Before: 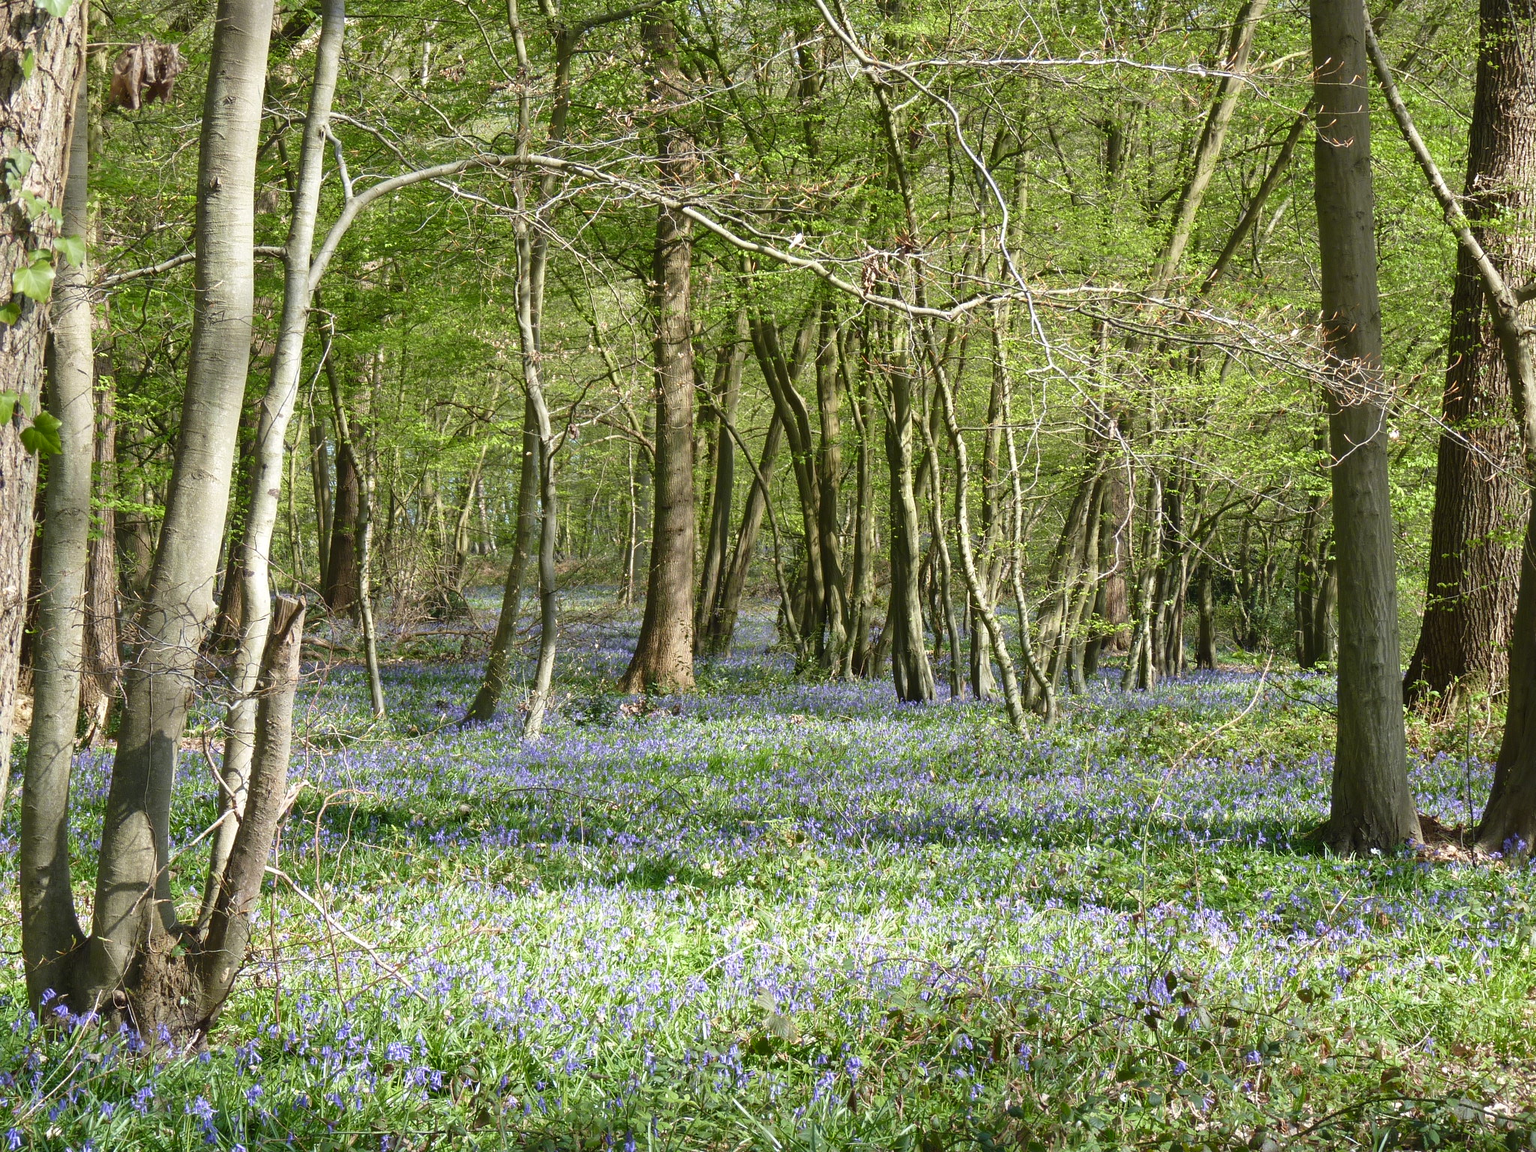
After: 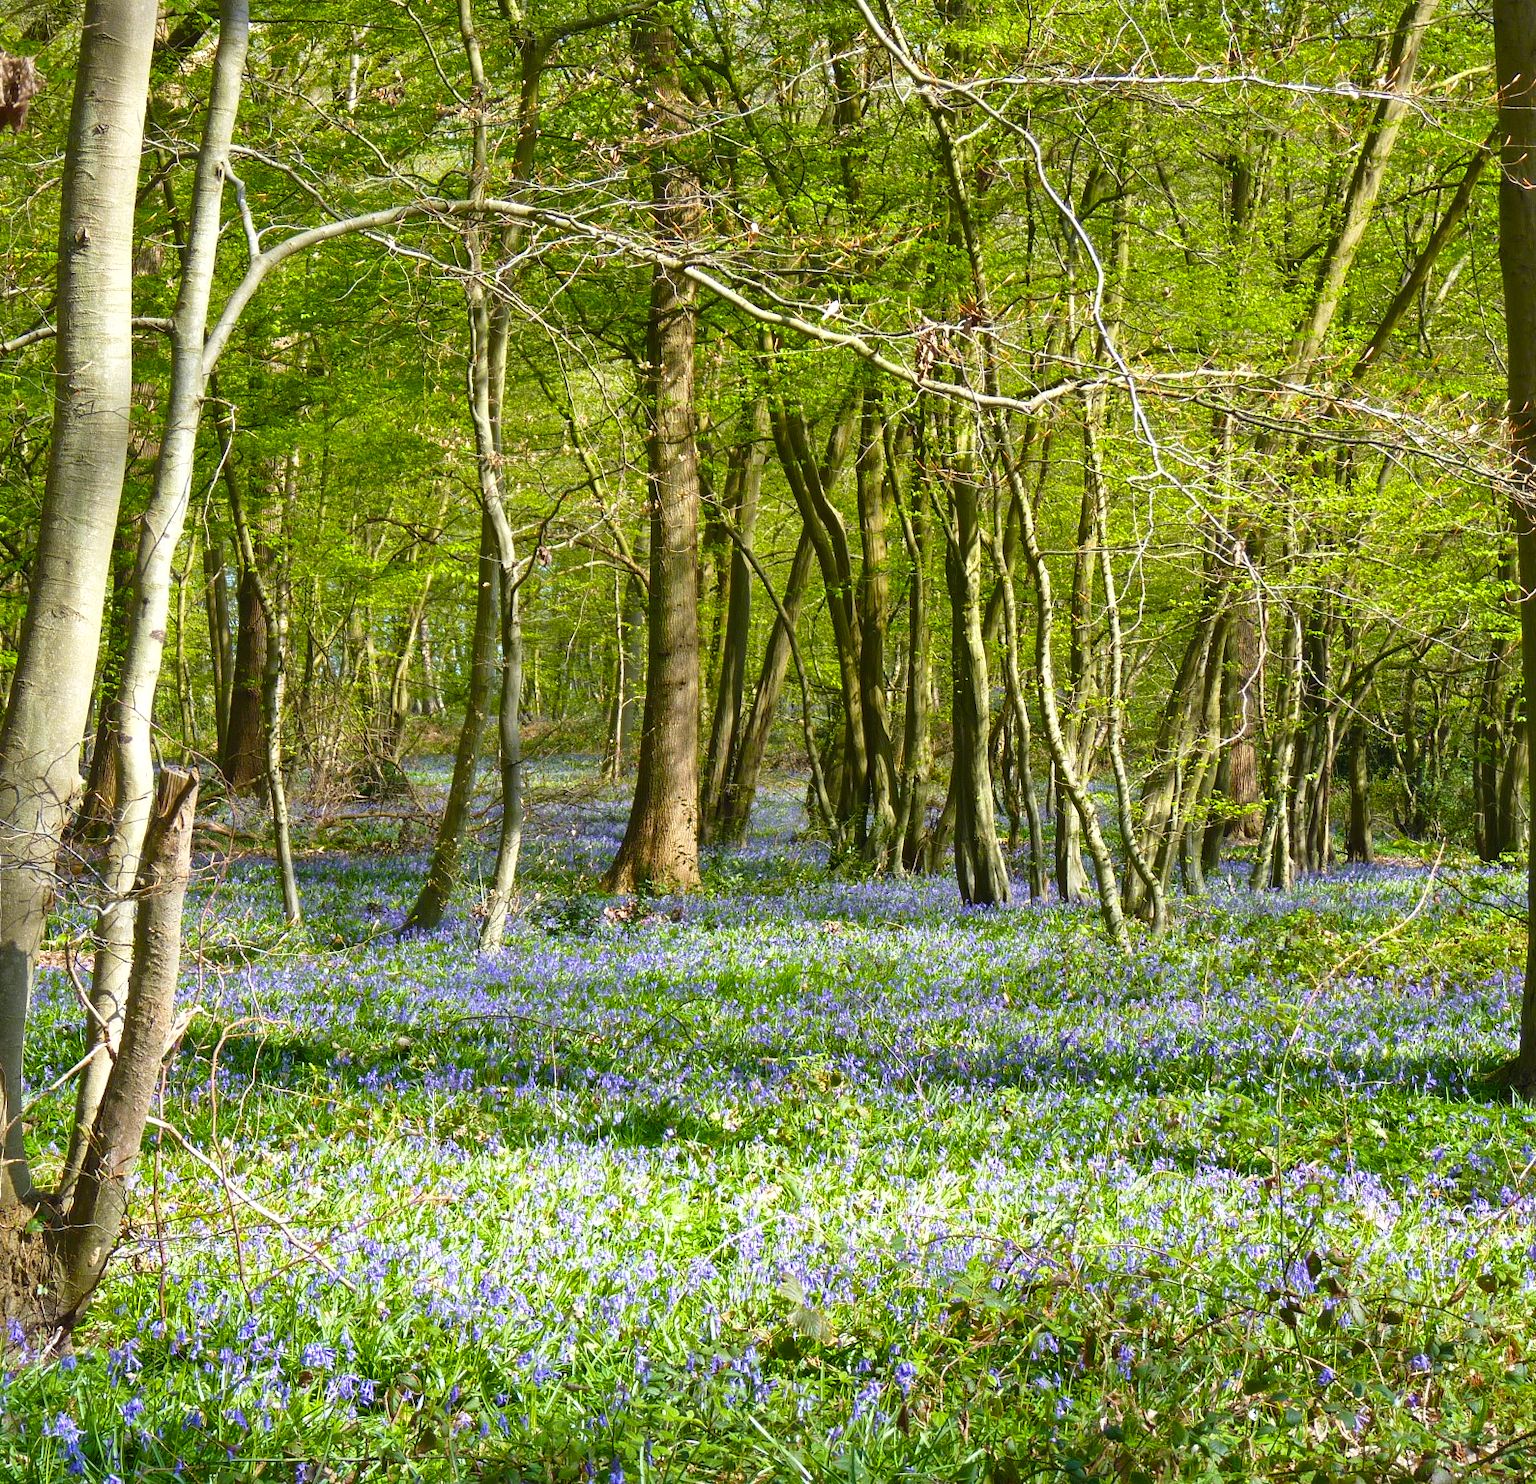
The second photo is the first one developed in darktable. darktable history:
crop: left 9.904%, right 12.491%
shadows and highlights: shadows 37.36, highlights -27.86, soften with gaussian
color balance rgb: highlights gain › luminance 14.82%, linear chroma grading › global chroma 15.022%, perceptual saturation grading › global saturation 30.515%
